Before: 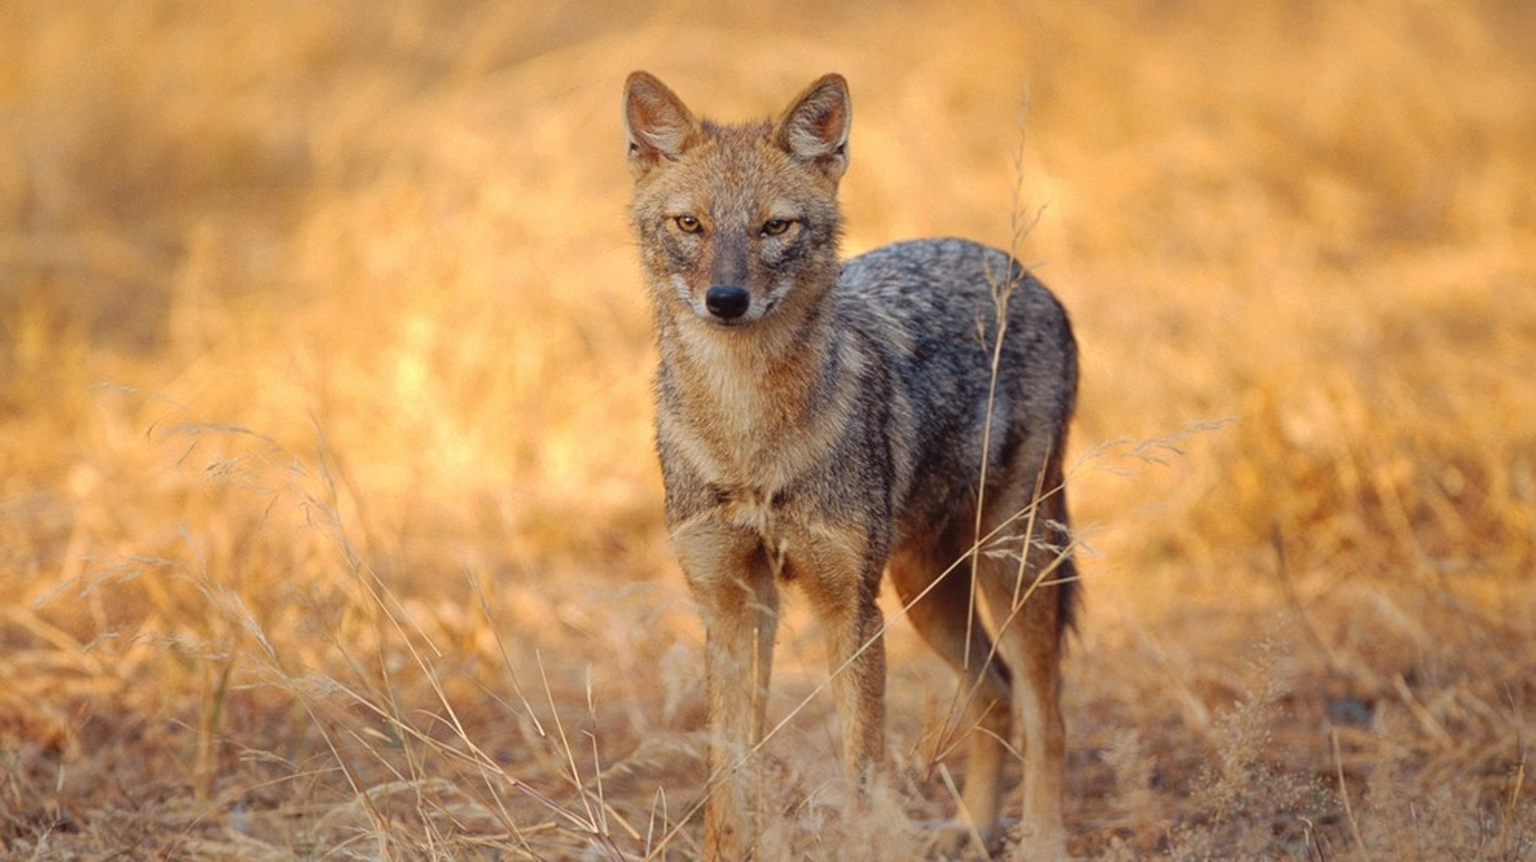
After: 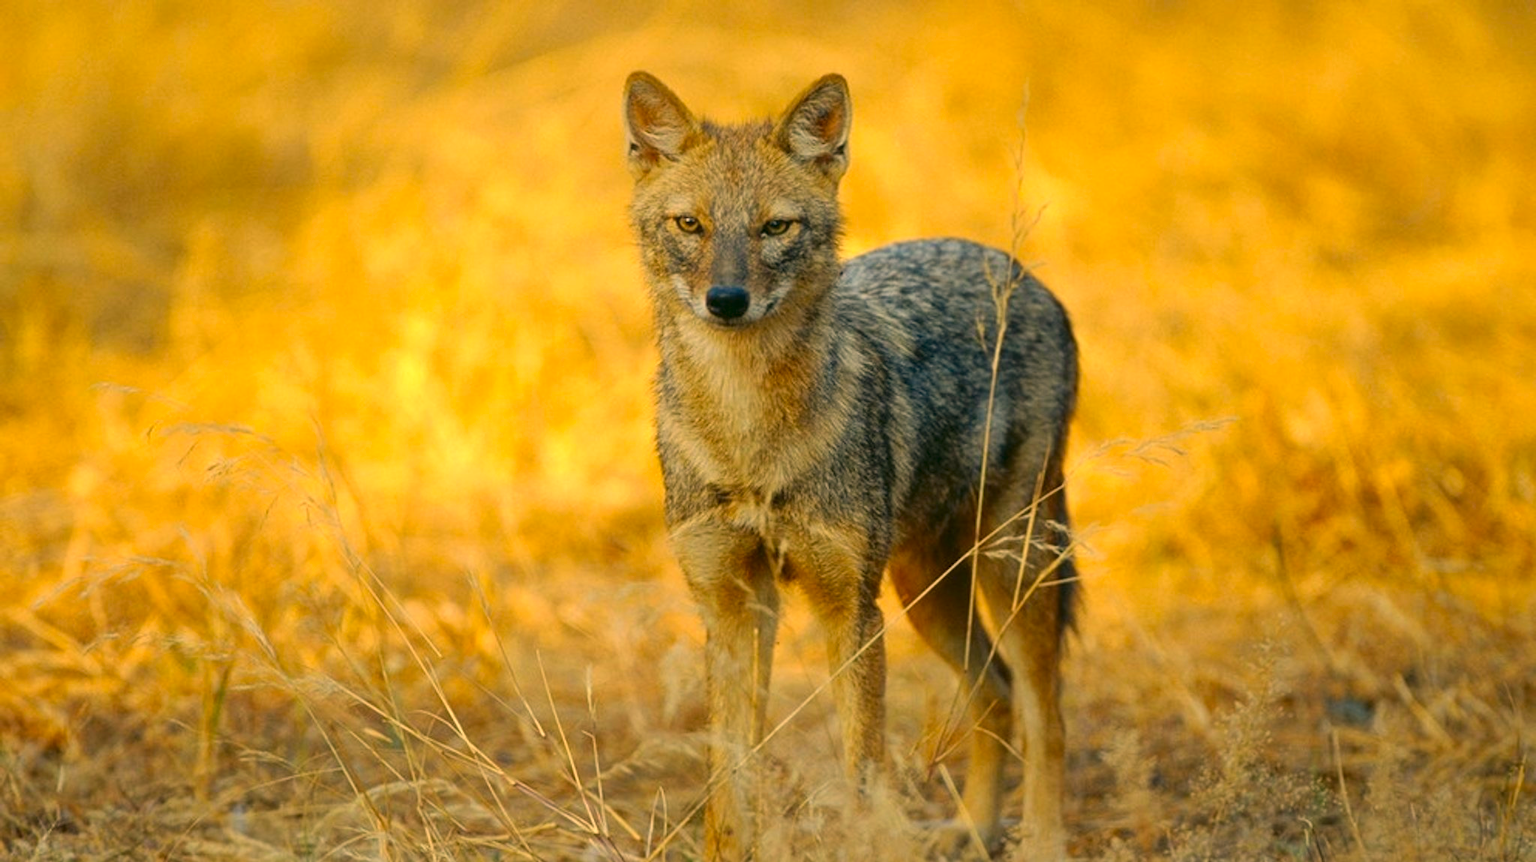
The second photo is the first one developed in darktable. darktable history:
color correction: highlights a* 4.75, highlights b* 24.29, shadows a* -15.61, shadows b* 3.76
contrast brightness saturation: contrast 0.086, saturation 0.272
